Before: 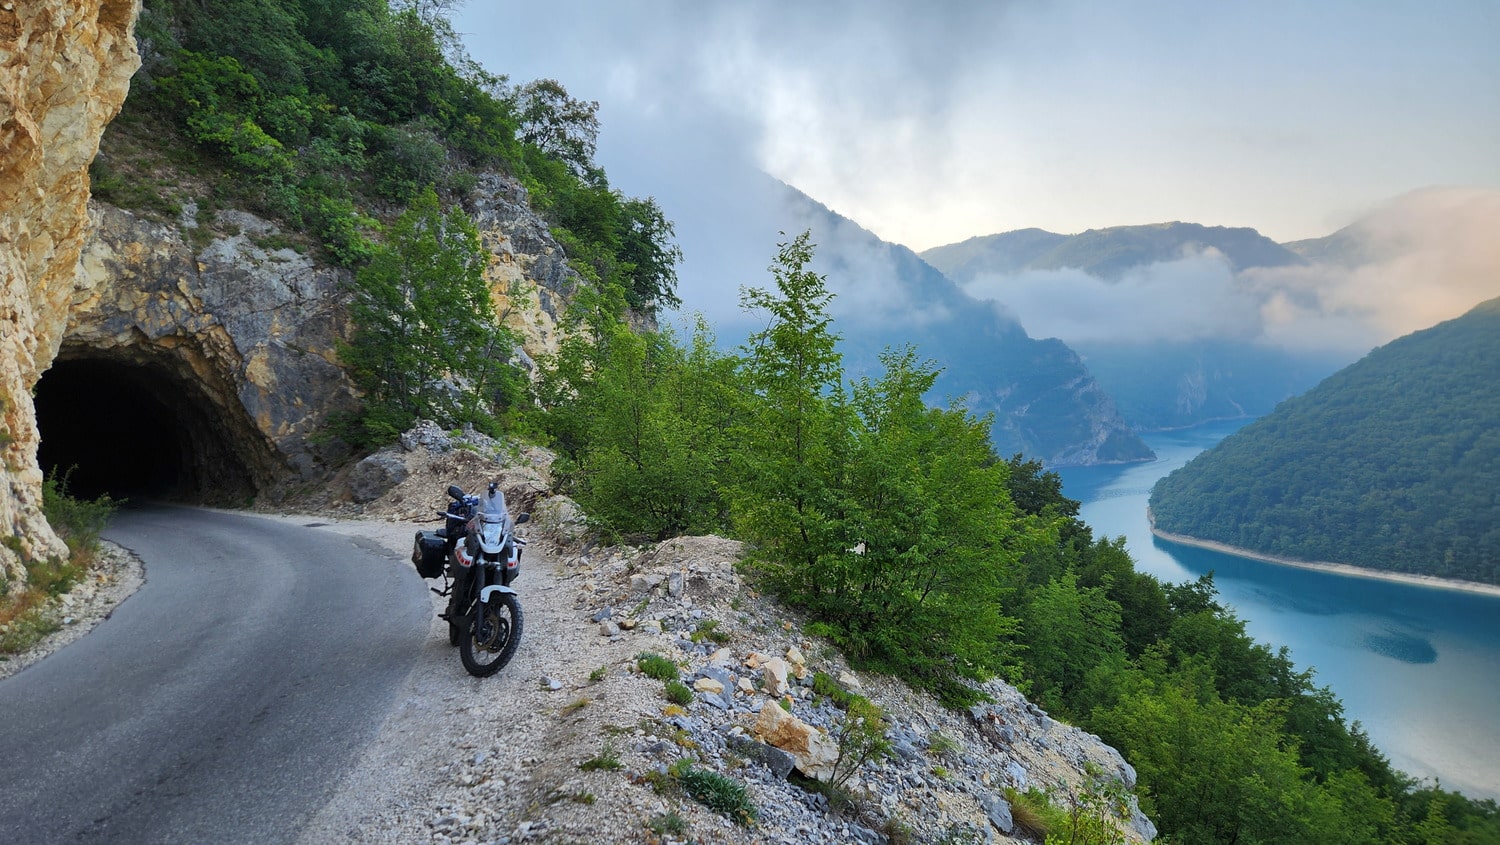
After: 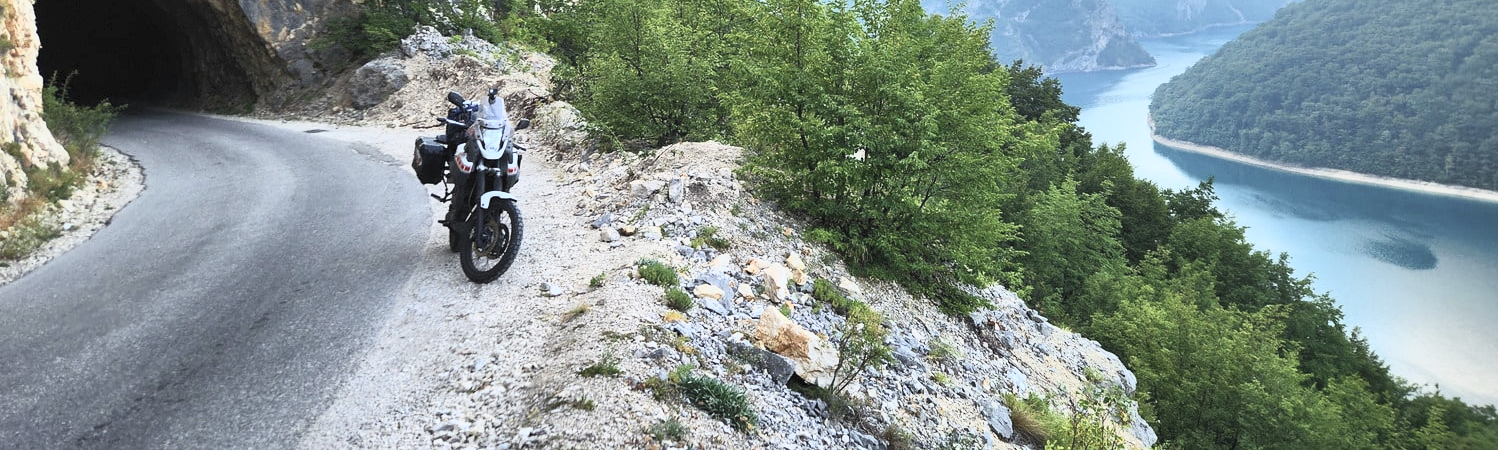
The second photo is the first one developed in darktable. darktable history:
contrast brightness saturation: contrast 0.441, brightness 0.548, saturation -0.205
crop and rotate: top 46.71%, right 0.117%
